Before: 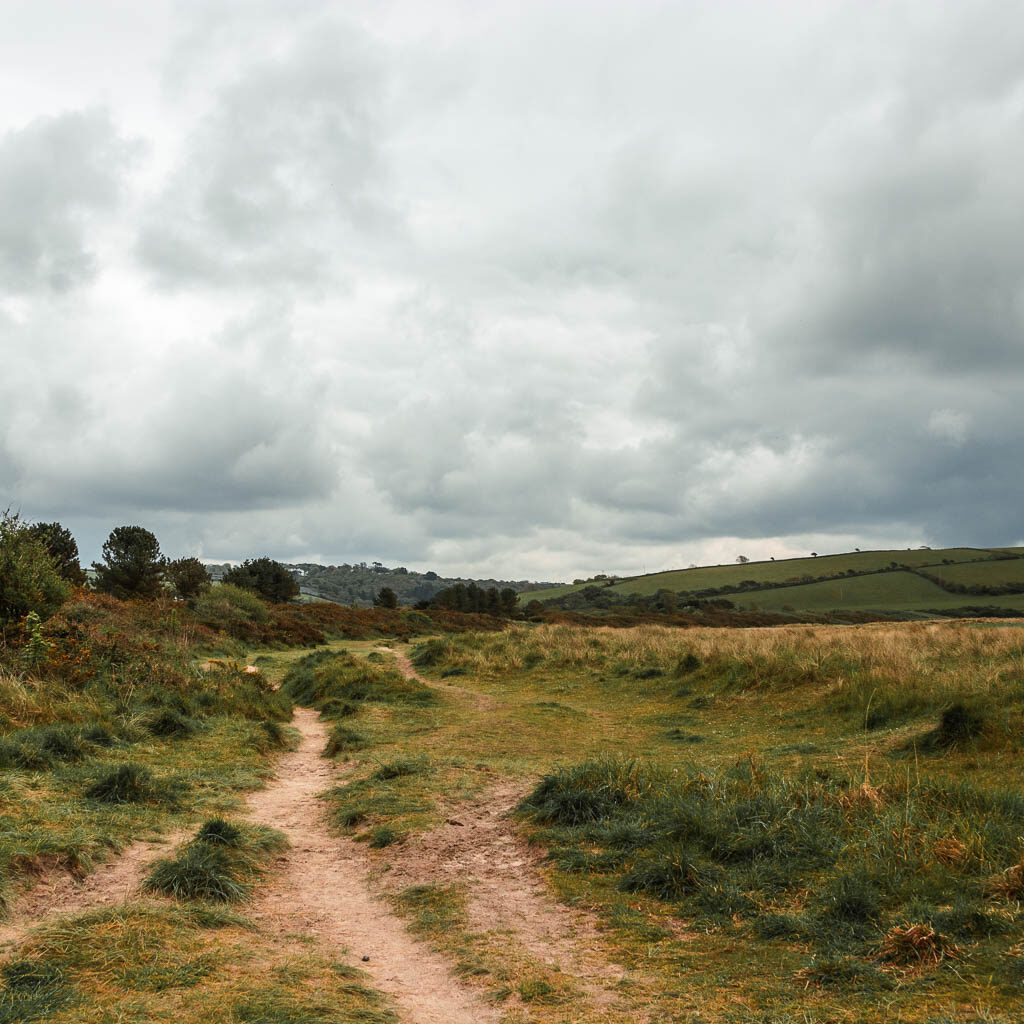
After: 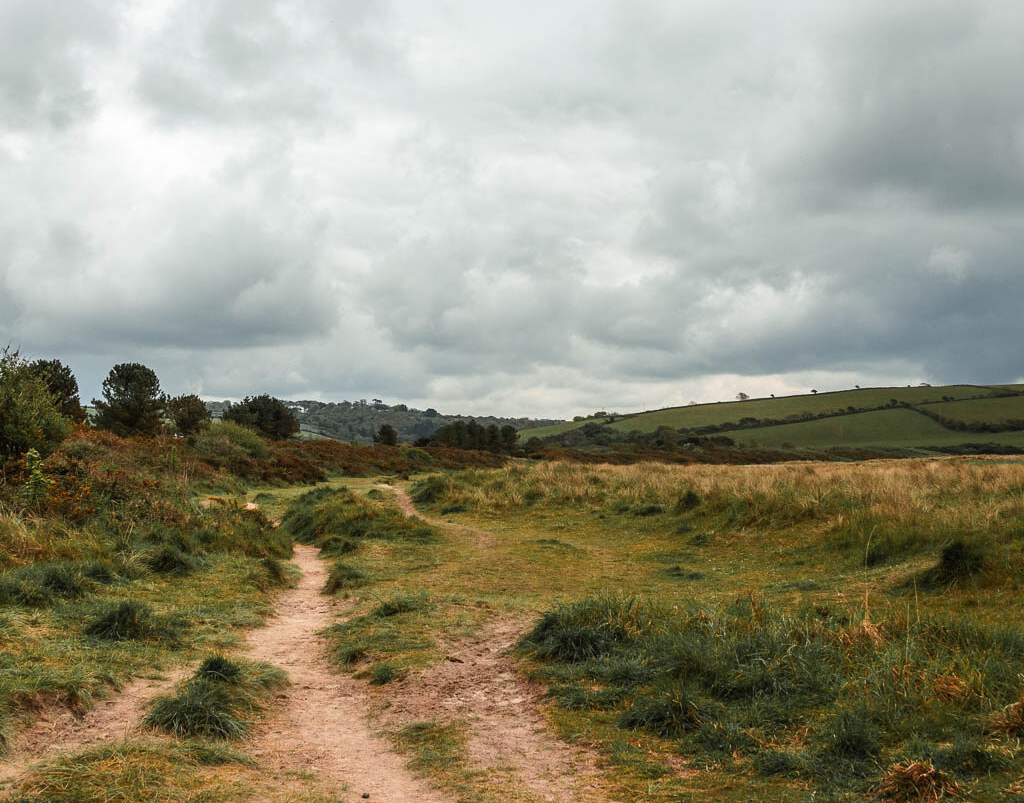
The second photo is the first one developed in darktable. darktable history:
crop and rotate: top 16.001%, bottom 5.522%
